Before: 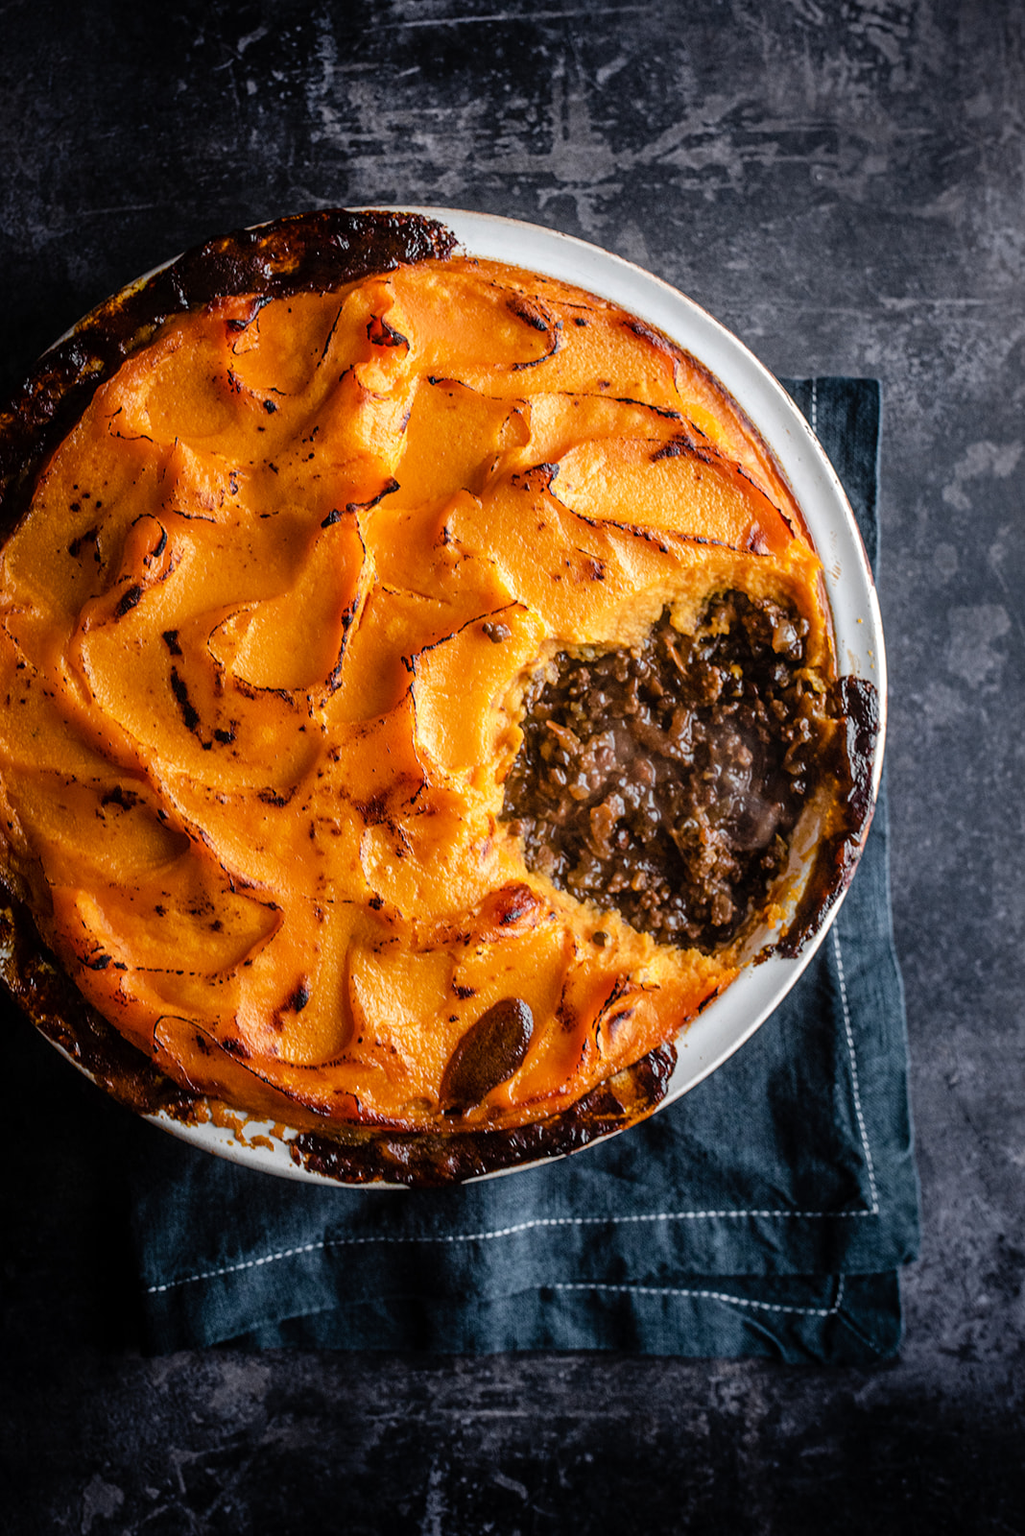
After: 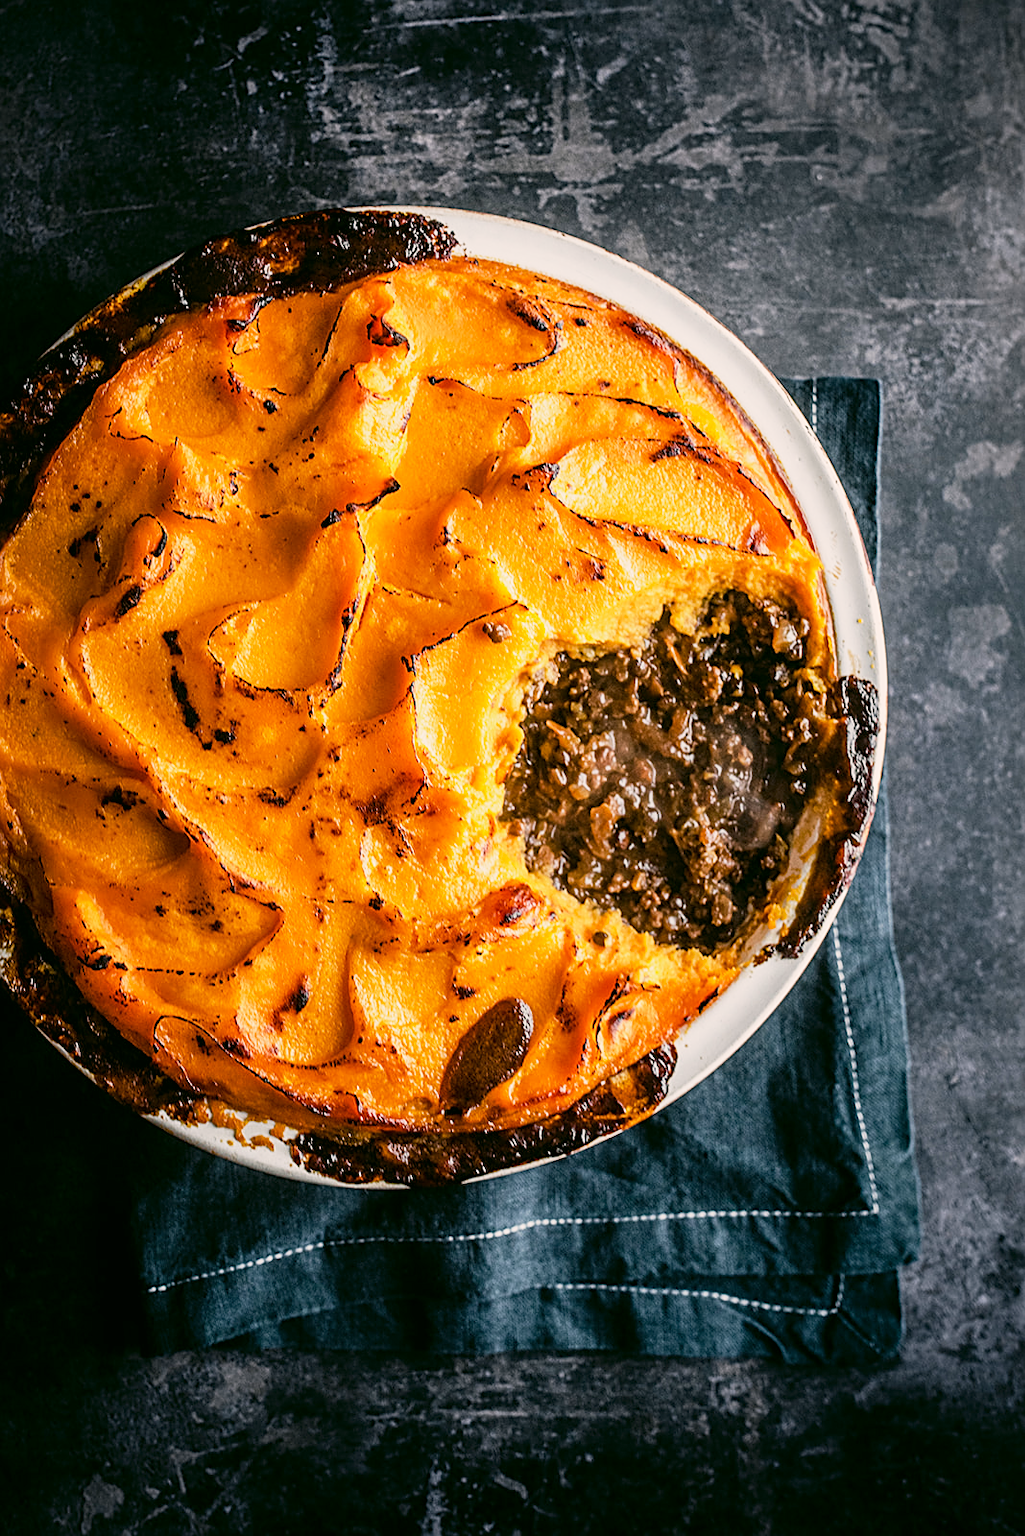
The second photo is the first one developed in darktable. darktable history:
color correction: highlights a* 4.07, highlights b* 4.91, shadows a* -7.07, shadows b* 4.74
sharpen: on, module defaults
base curve: curves: ch0 [(0, 0) (0.088, 0.125) (0.176, 0.251) (0.354, 0.501) (0.613, 0.749) (1, 0.877)], preserve colors none
